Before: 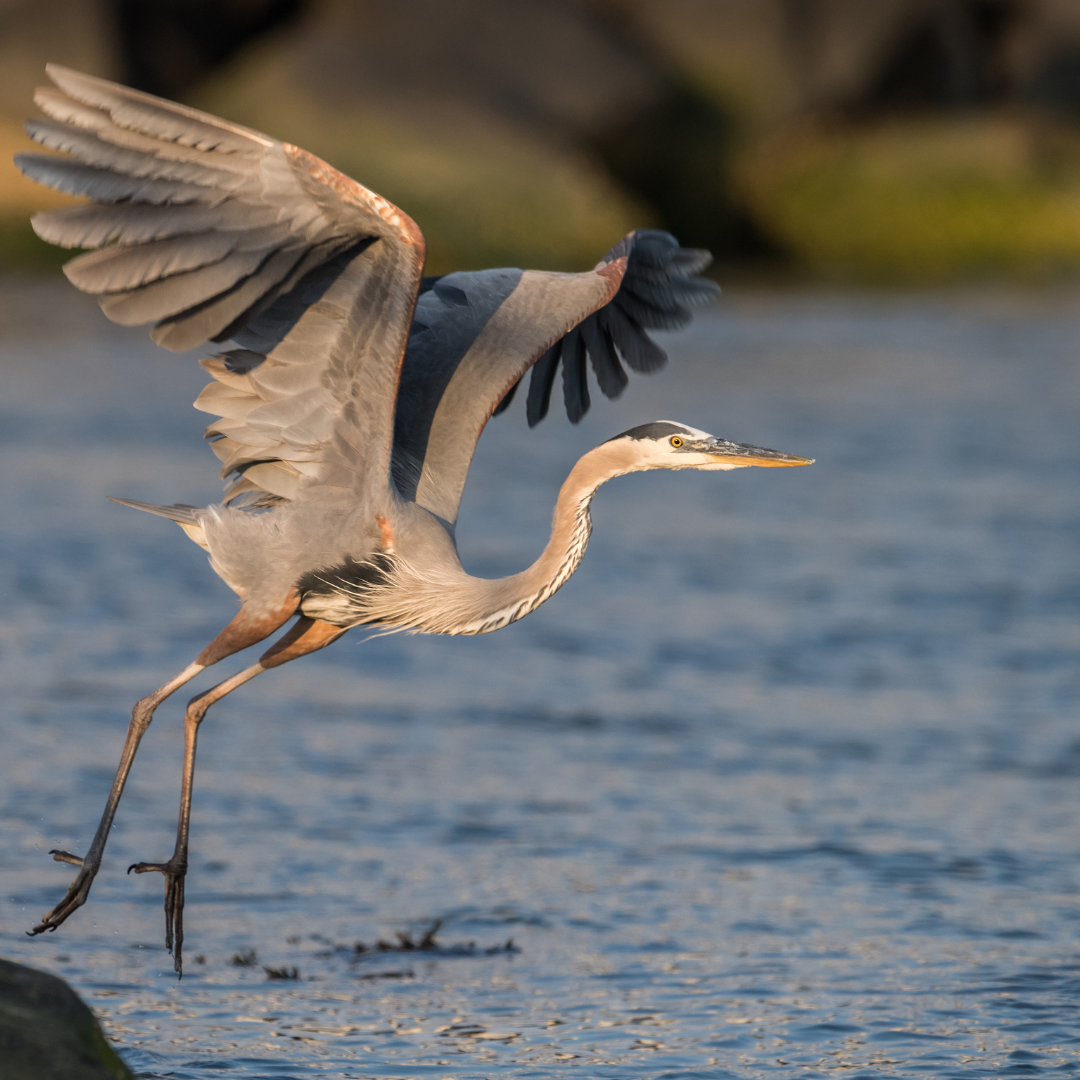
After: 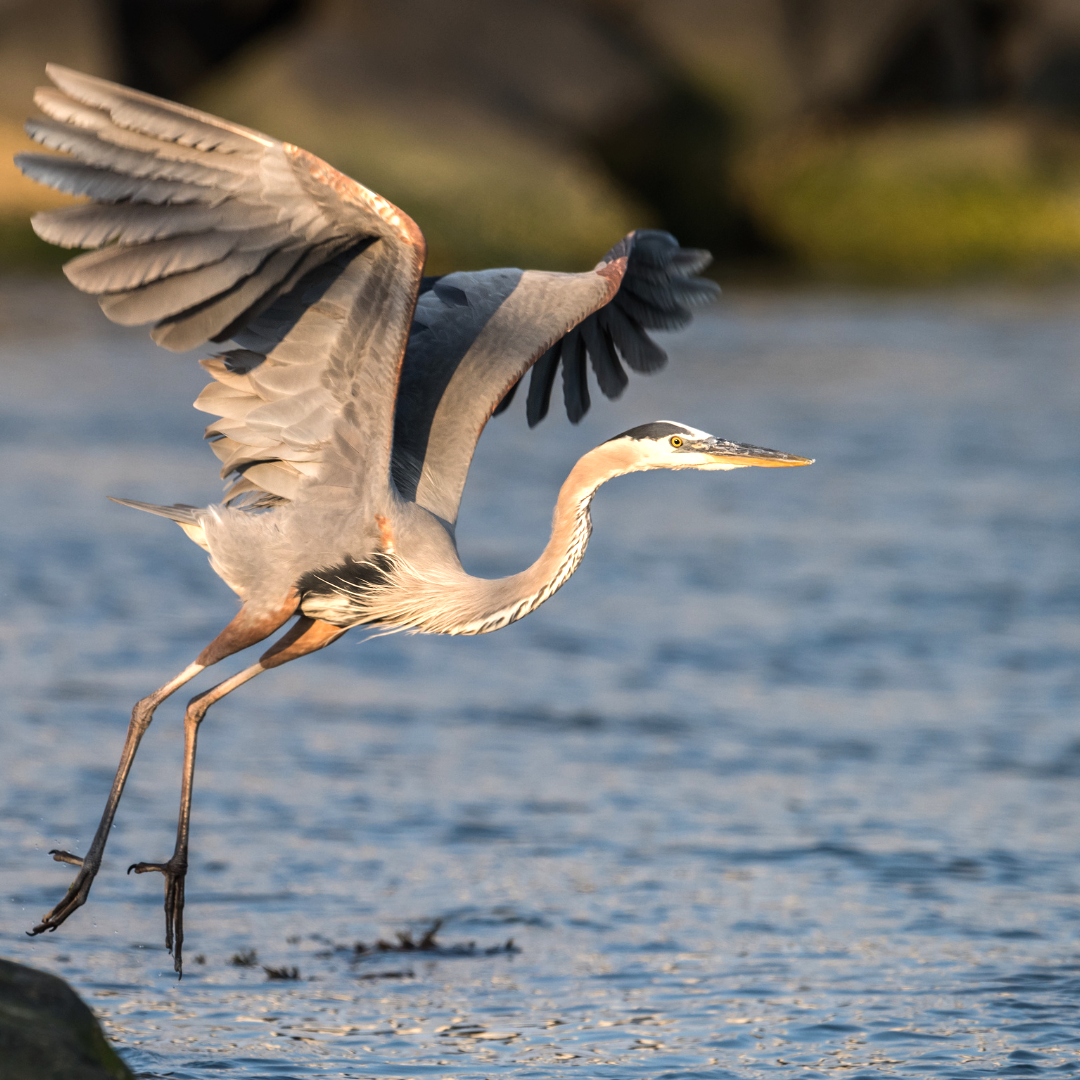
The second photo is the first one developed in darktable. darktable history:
exposure: black level correction 0, exposure 0.199 EV, compensate highlight preservation false
tone equalizer: -8 EV -0.405 EV, -7 EV -0.407 EV, -6 EV -0.349 EV, -5 EV -0.184 EV, -3 EV 0.216 EV, -2 EV 0.334 EV, -1 EV 0.4 EV, +0 EV 0.391 EV, edges refinement/feathering 500, mask exposure compensation -1.57 EV, preserve details no
